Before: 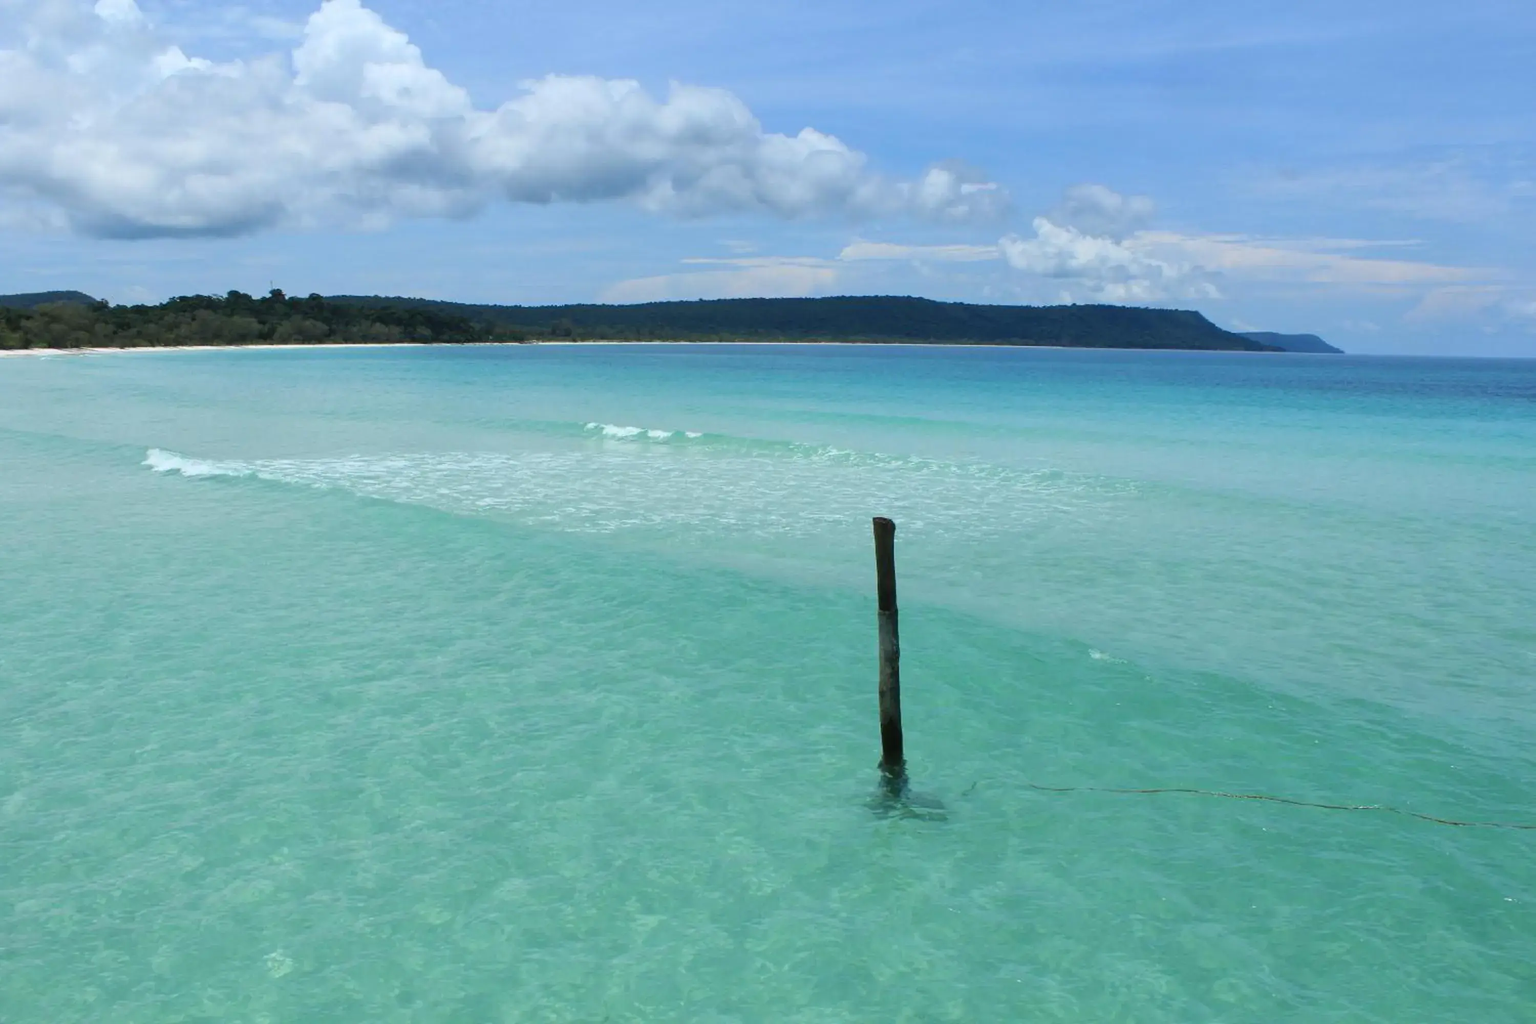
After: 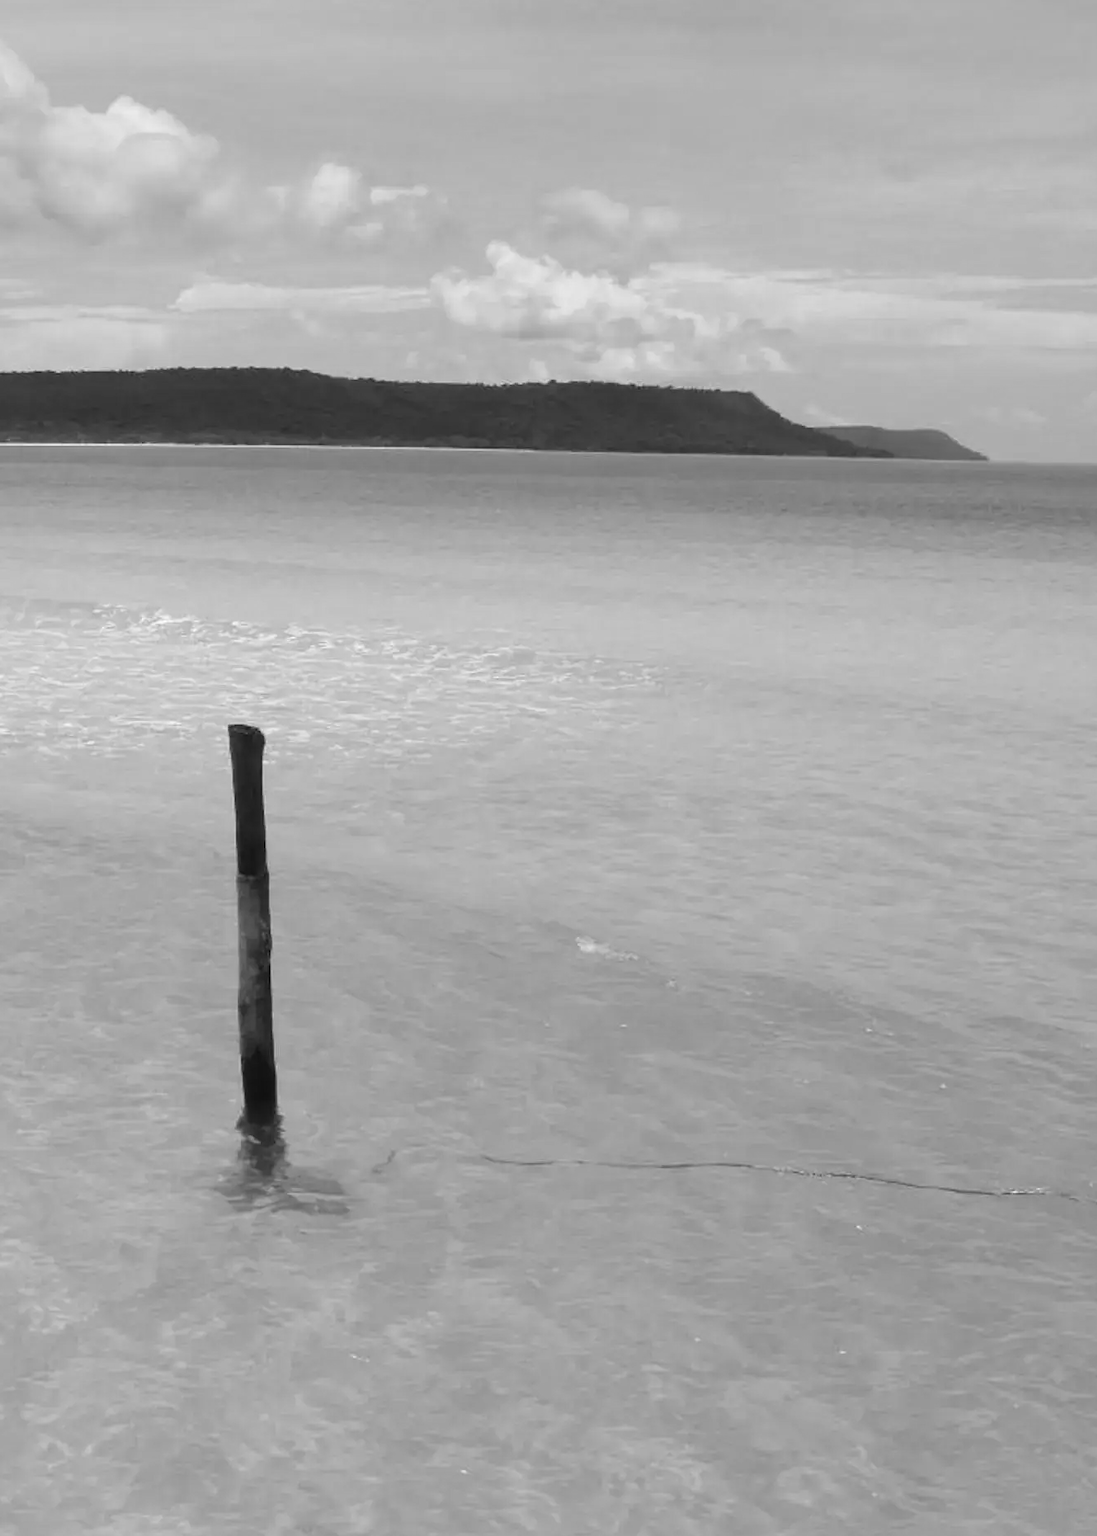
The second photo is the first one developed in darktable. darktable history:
crop: left 47.628%, top 6.643%, right 7.874%
color contrast: green-magenta contrast 1.73, blue-yellow contrast 1.15
base curve: curves: ch0 [(0, 0) (0.297, 0.298) (1, 1)], preserve colors none
exposure: exposure 0.236 EV, compensate highlight preservation false
monochrome: on, module defaults
